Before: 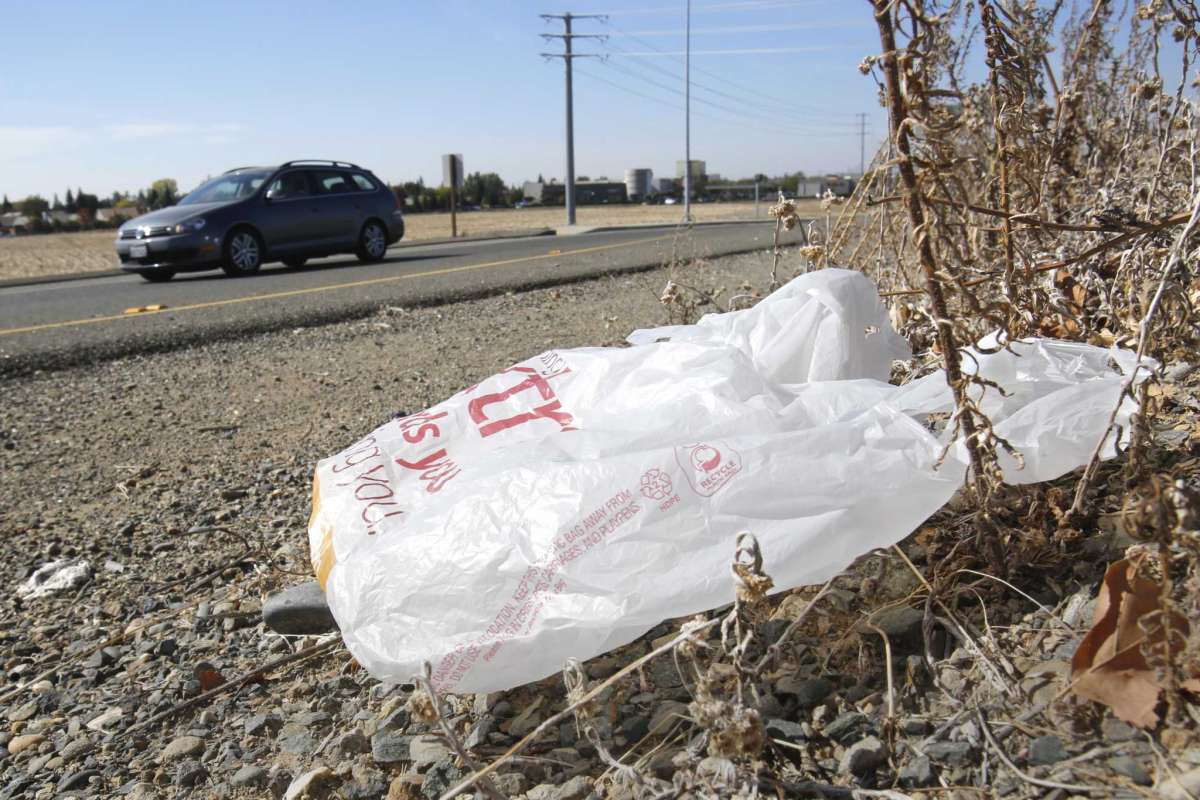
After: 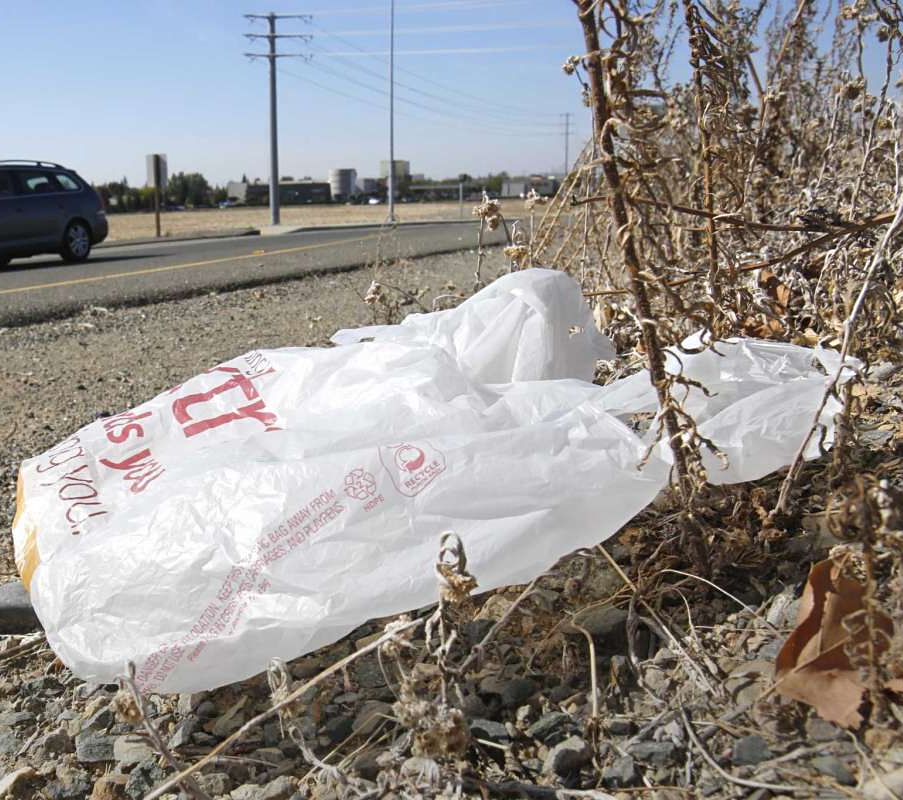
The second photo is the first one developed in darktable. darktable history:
sharpen: amount 0.212
crop and rotate: left 24.674%
